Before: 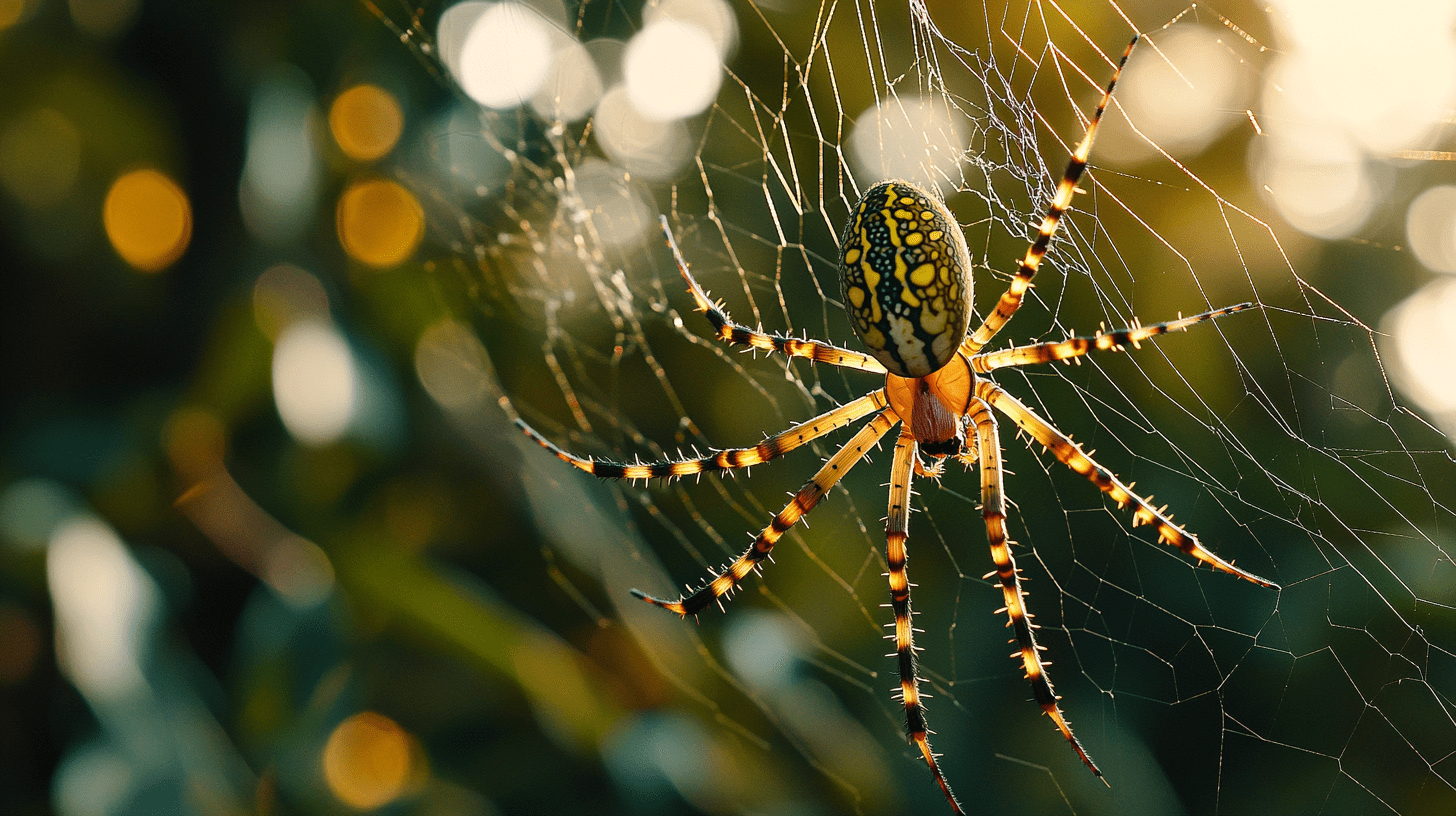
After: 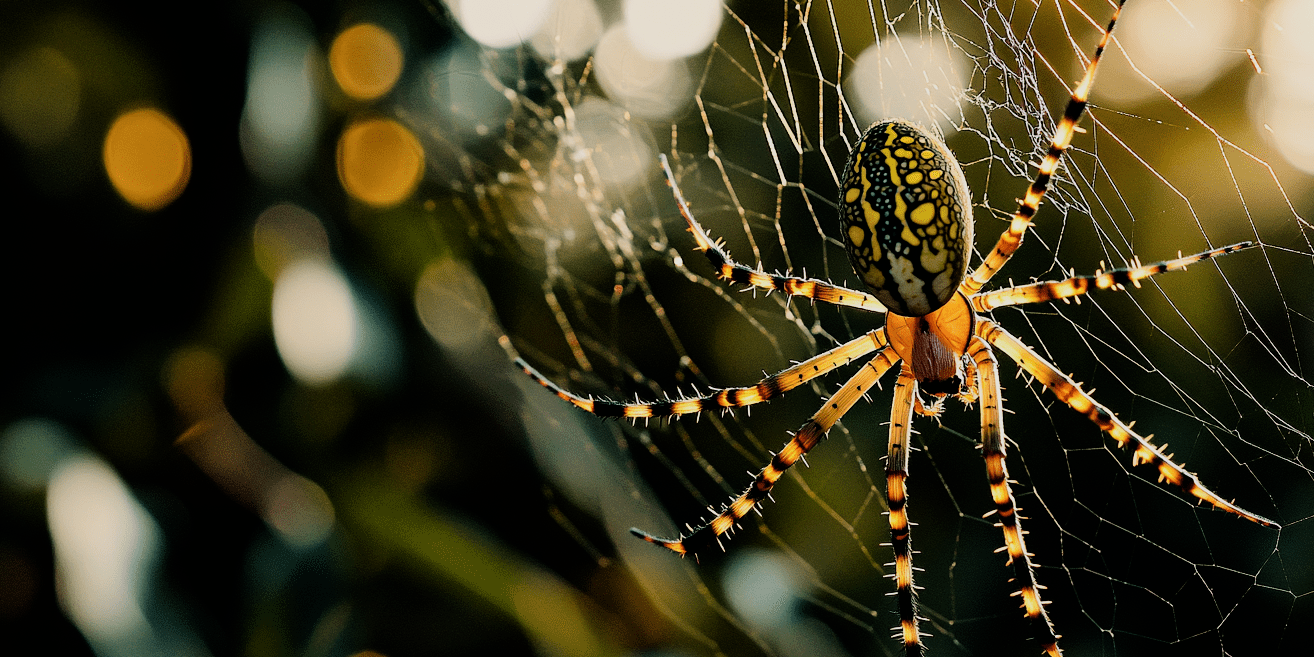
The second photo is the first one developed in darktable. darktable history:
crop: top 7.49%, right 9.717%, bottom 11.943%
filmic rgb: black relative exposure -5 EV, hardness 2.88, contrast 1.3, highlights saturation mix -30%
